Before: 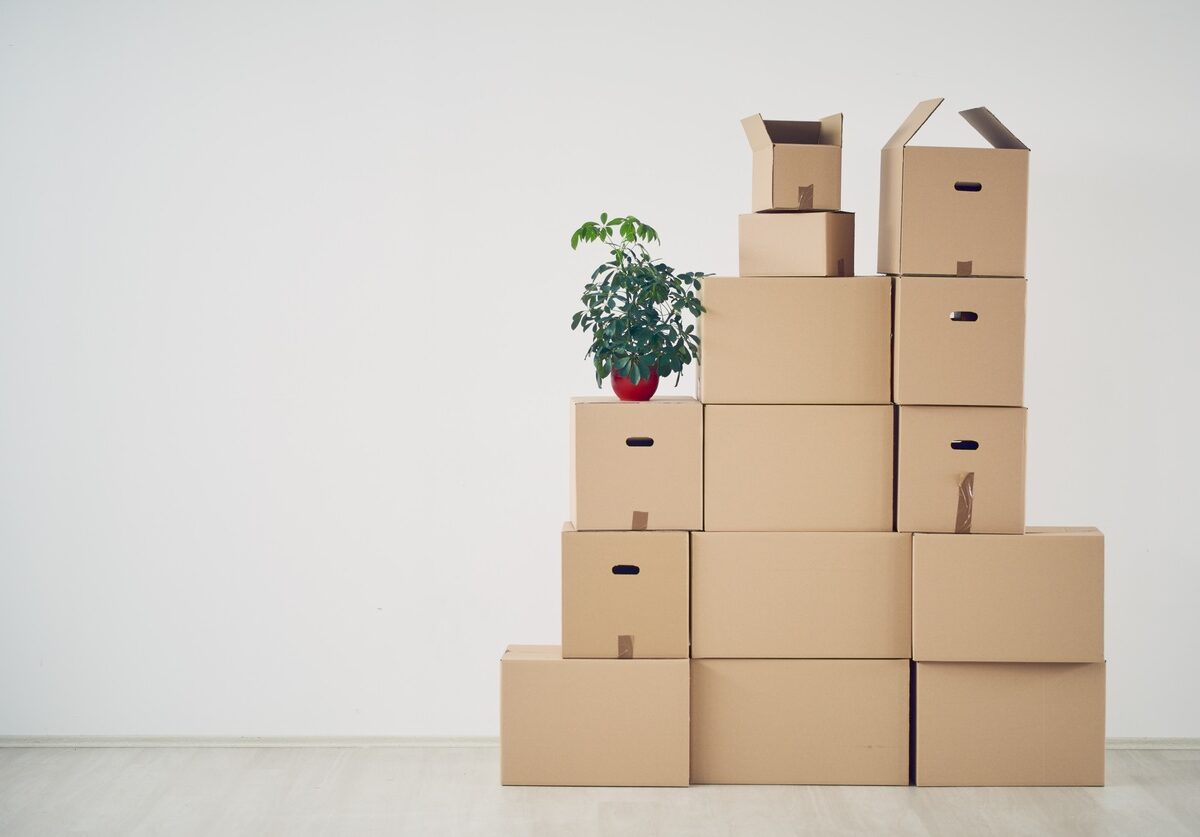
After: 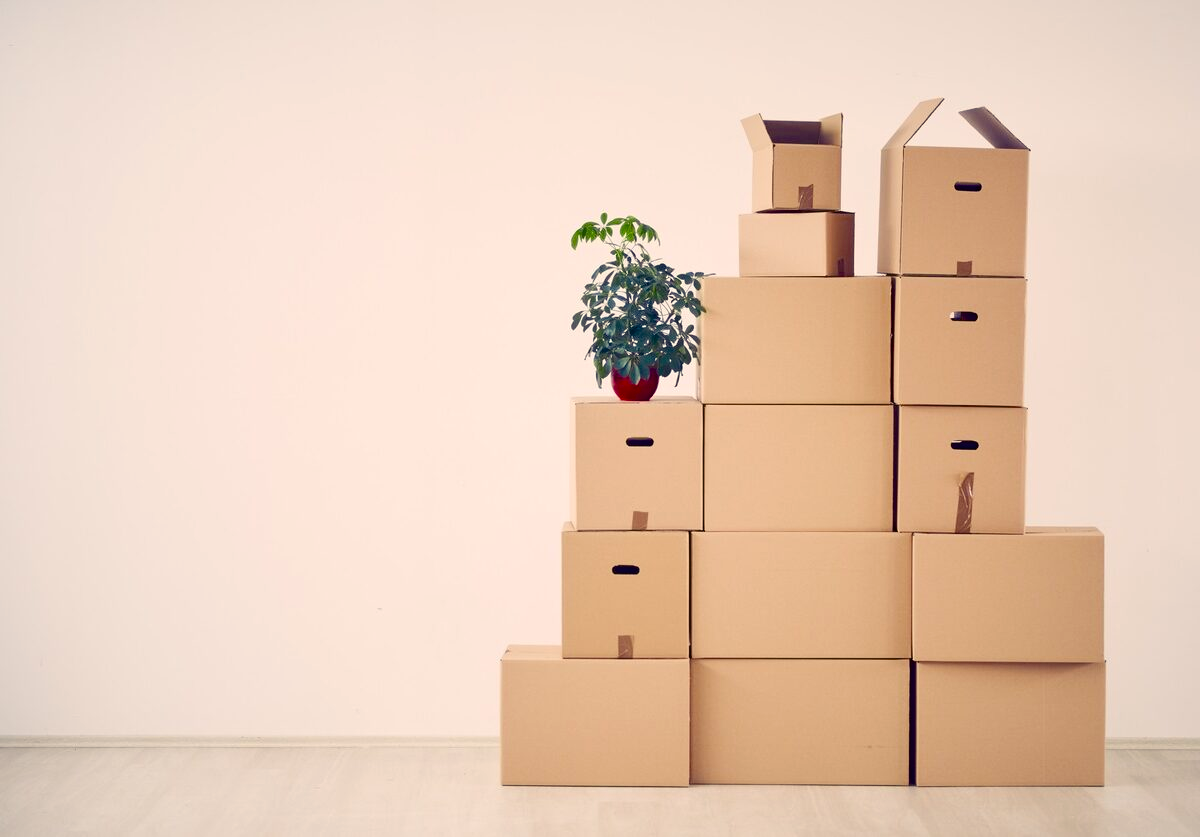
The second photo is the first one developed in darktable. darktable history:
color balance rgb: shadows lift › luminance -21.494%, shadows lift › chroma 9.084%, shadows lift › hue 283.84°, highlights gain › luminance 7.2%, highlights gain › chroma 1.909%, highlights gain › hue 90.5°, perceptual saturation grading › global saturation 20%, perceptual saturation grading › highlights -25.191%, perceptual saturation grading › shadows 24.367%, perceptual brilliance grading › mid-tones 9.192%, perceptual brilliance grading › shadows 15.548%, global vibrance 0.911%, saturation formula JzAzBz (2021)
color correction: highlights a* 7.63, highlights b* 4.24
